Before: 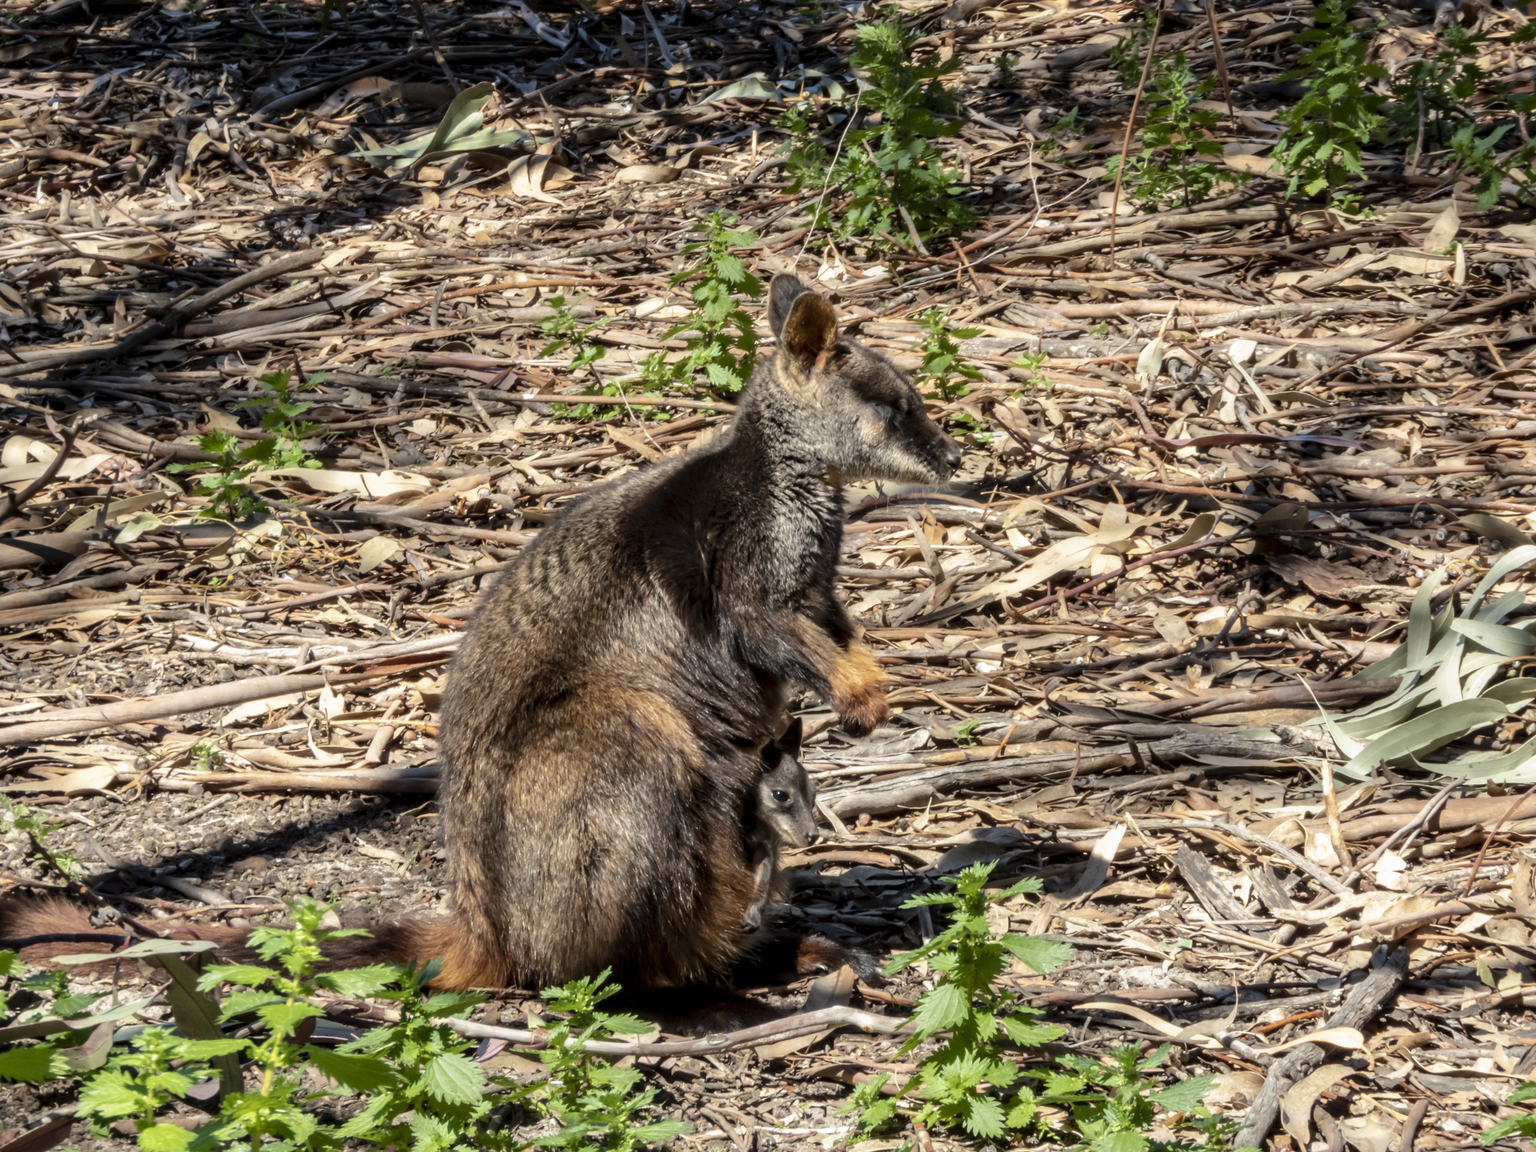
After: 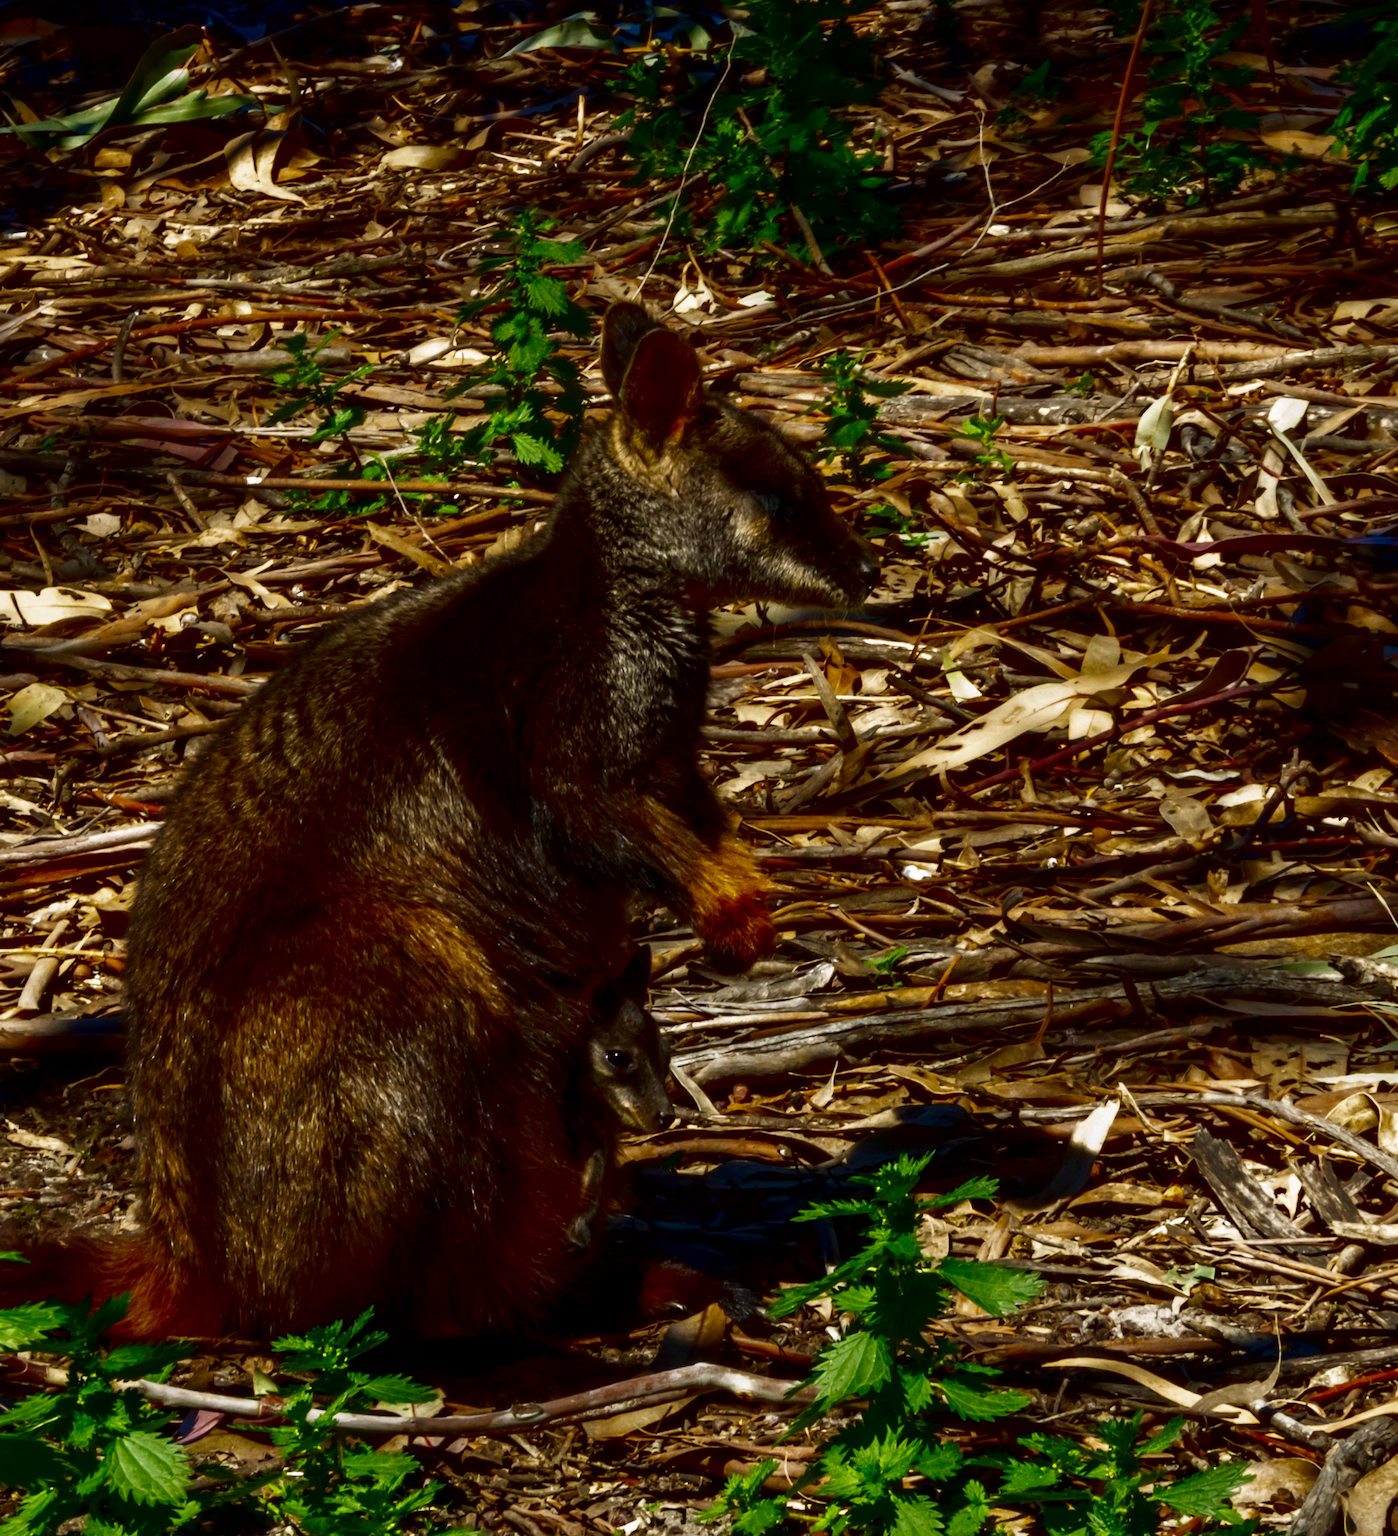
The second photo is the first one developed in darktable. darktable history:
contrast brightness saturation: brightness -0.995, saturation 0.985
crop and rotate: left 23.013%, top 5.646%, right 14.095%, bottom 2.273%
